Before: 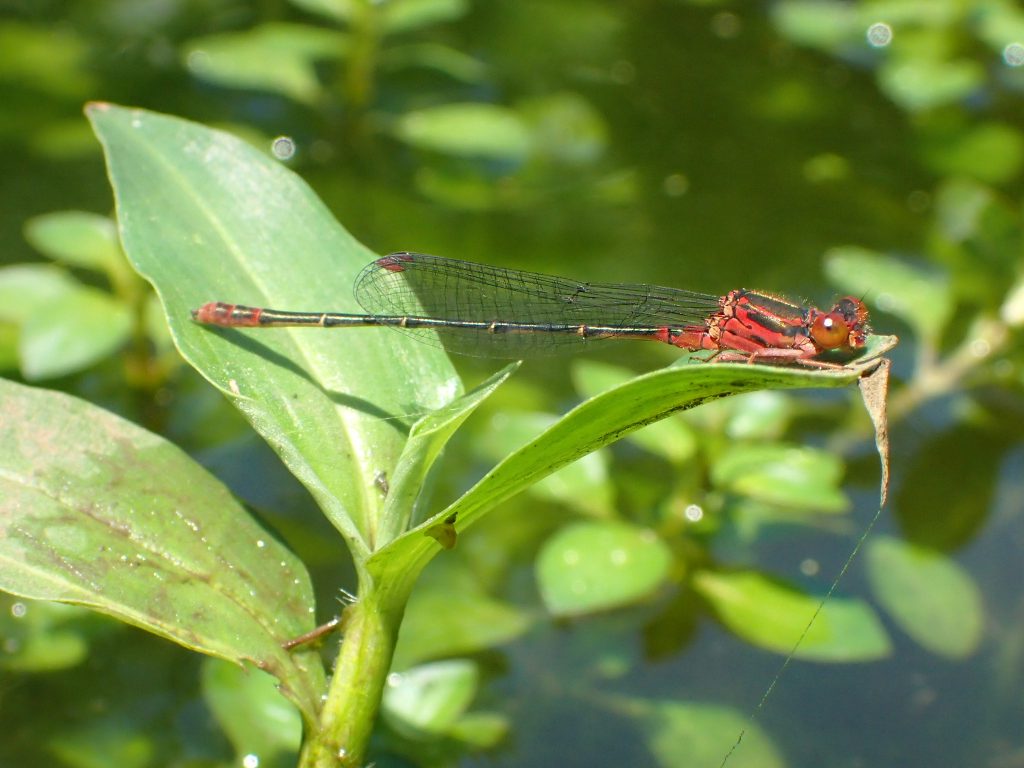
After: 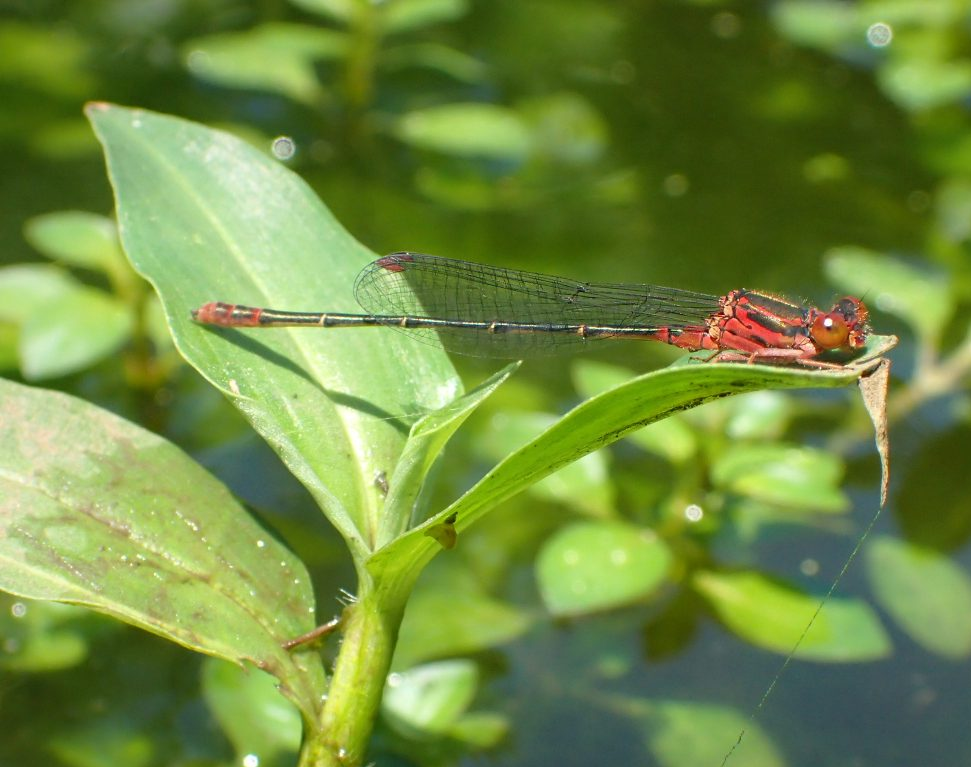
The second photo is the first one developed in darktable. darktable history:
crop and rotate: left 0%, right 5.171%
